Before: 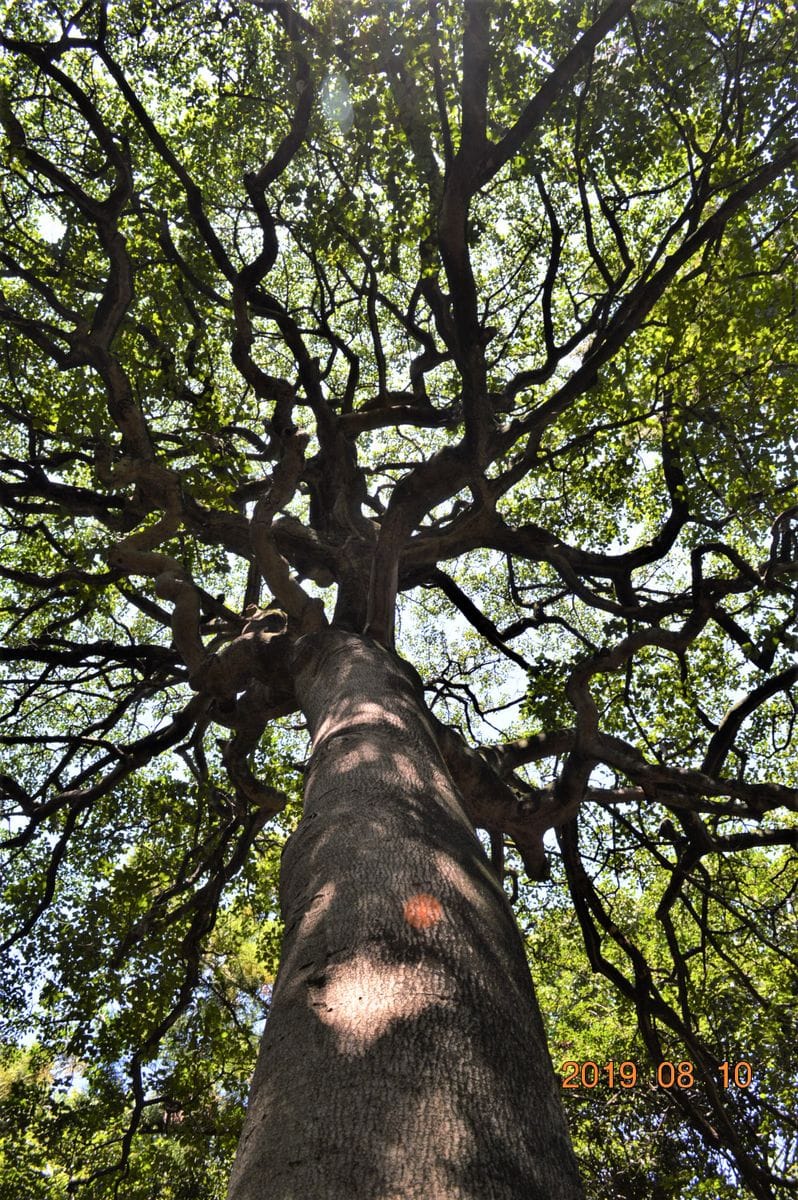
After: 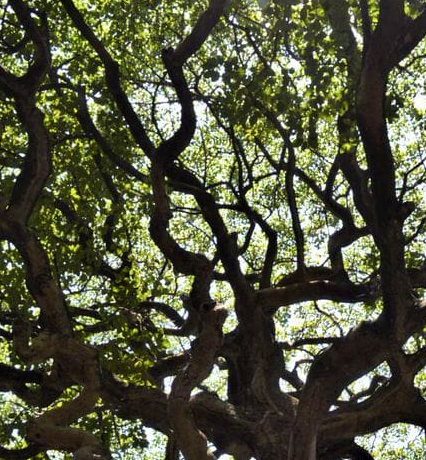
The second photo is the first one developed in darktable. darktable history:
velvia: on, module defaults
crop: left 10.296%, top 10.481%, right 36.245%, bottom 51.143%
haze removal: compatibility mode true, adaptive false
